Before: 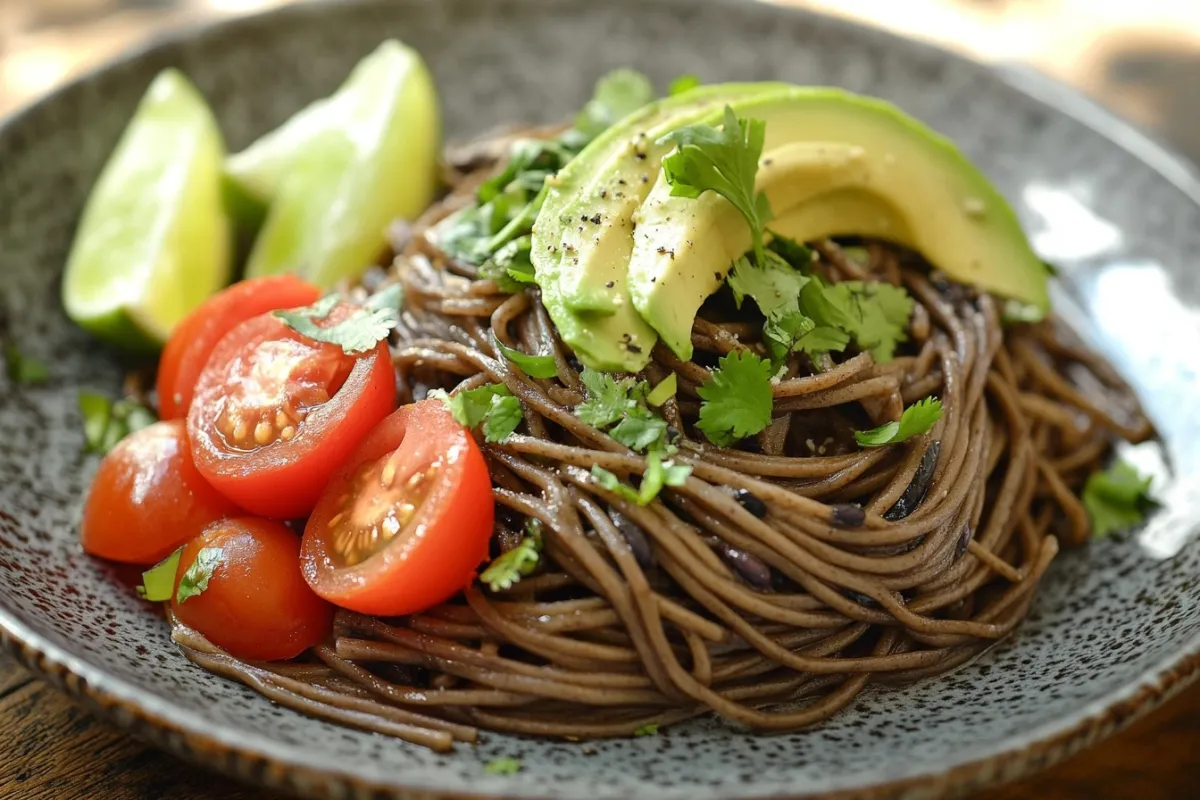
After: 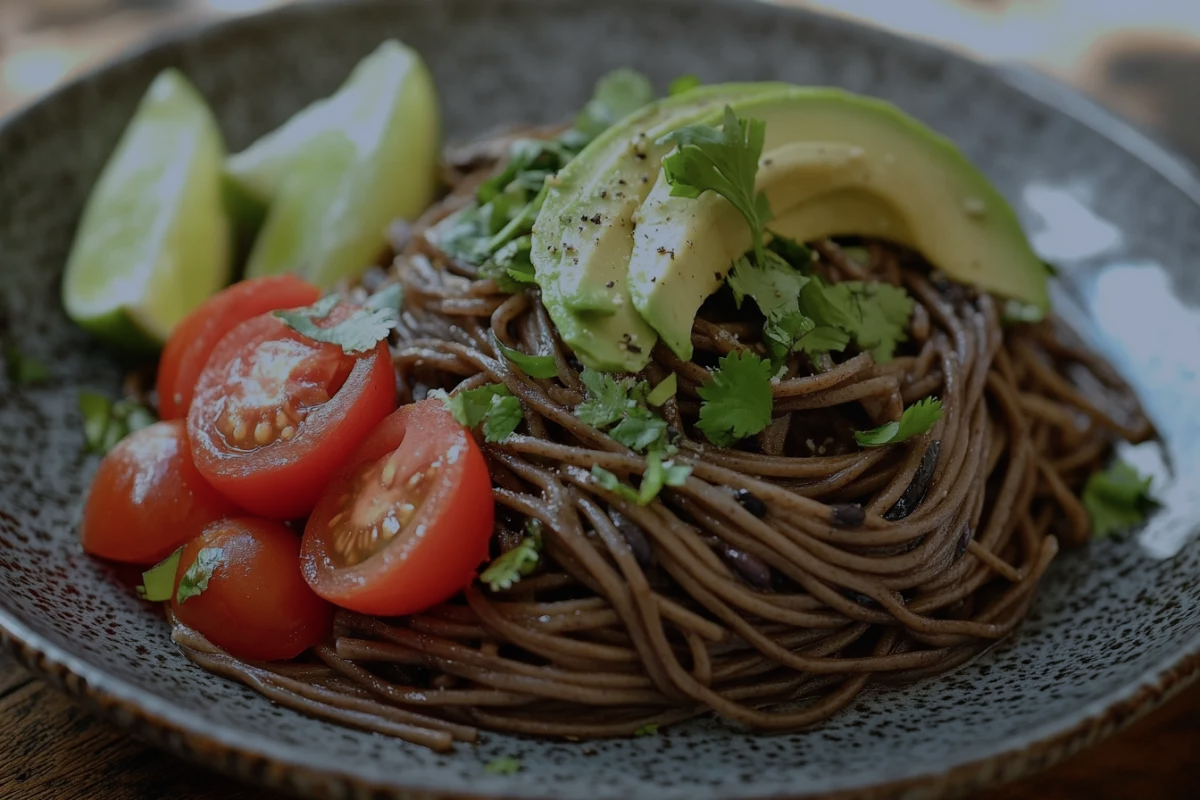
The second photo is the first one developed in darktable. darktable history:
exposure: exposure -1.468 EV, compensate highlight preservation false
color correction: highlights a* -2.24, highlights b* -18.1
